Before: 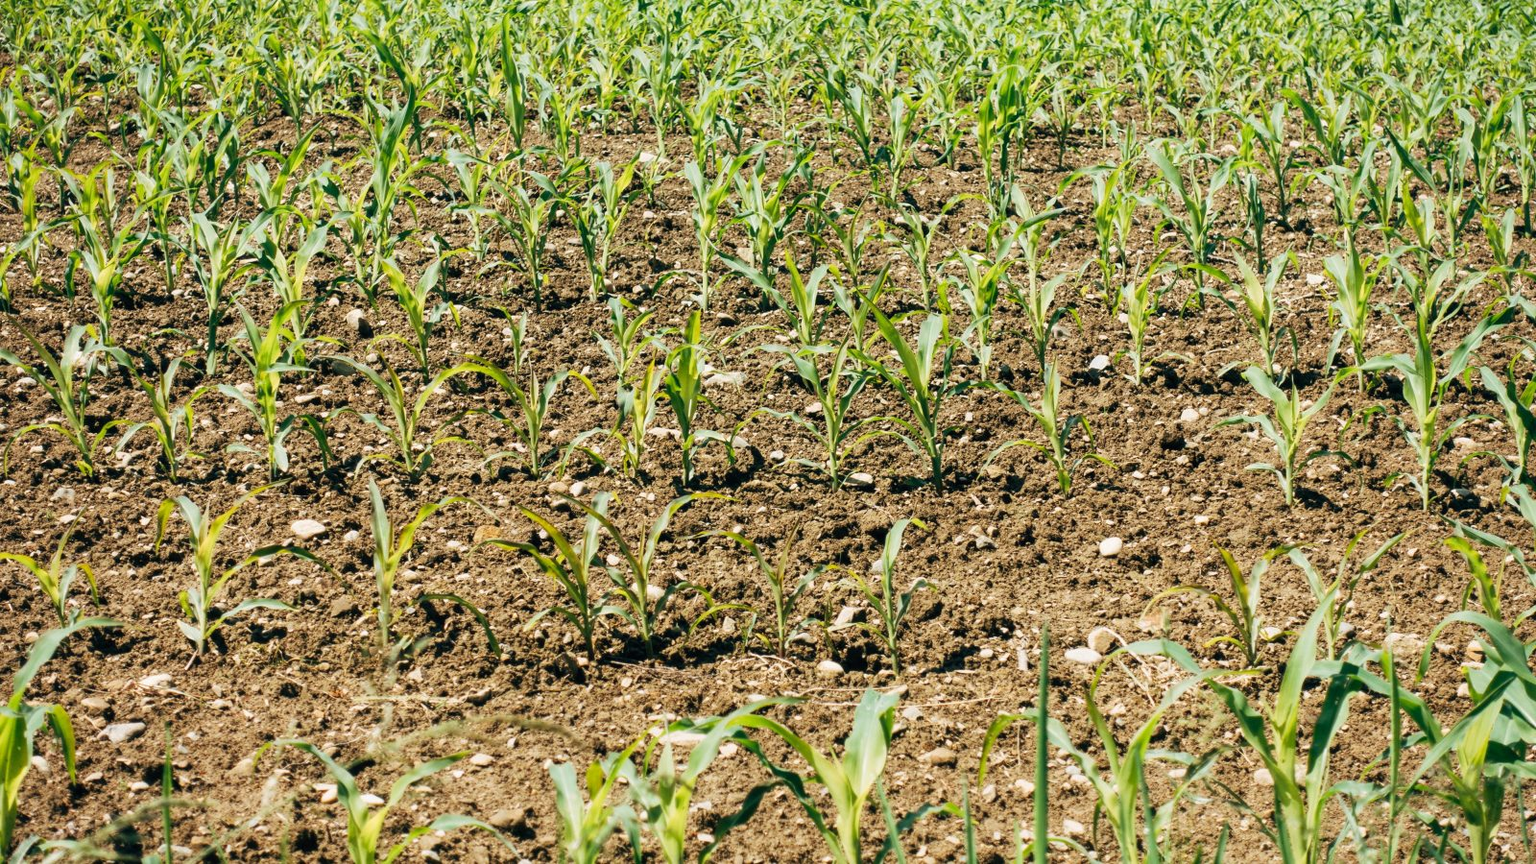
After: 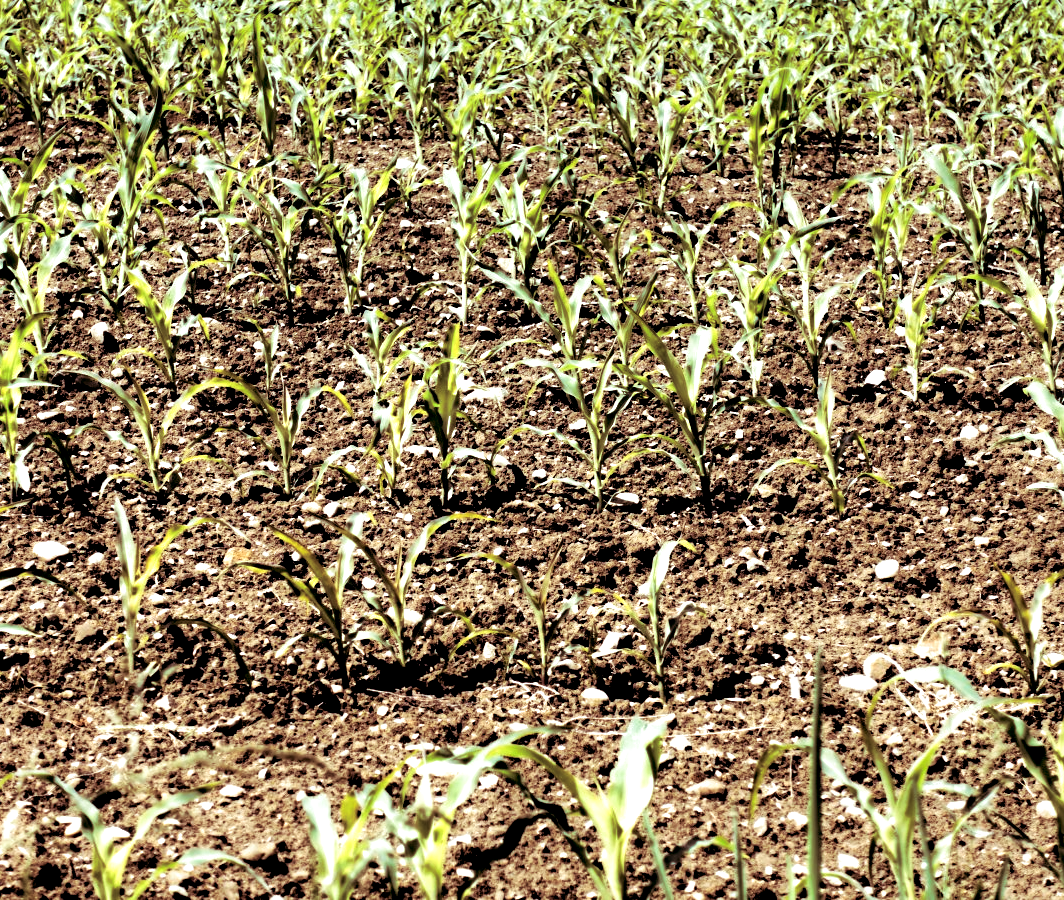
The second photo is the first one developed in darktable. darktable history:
white balance: red 0.976, blue 1.04
contrast equalizer: y [[0.783, 0.666, 0.575, 0.77, 0.556, 0.501], [0.5 ×6], [0.5 ×6], [0, 0.02, 0.272, 0.399, 0.062, 0], [0 ×6]]
crop: left 16.899%, right 16.556%
exposure: black level correction 0.01, exposure 0.014 EV, compensate highlight preservation false
split-toning: shadows › hue 360°
